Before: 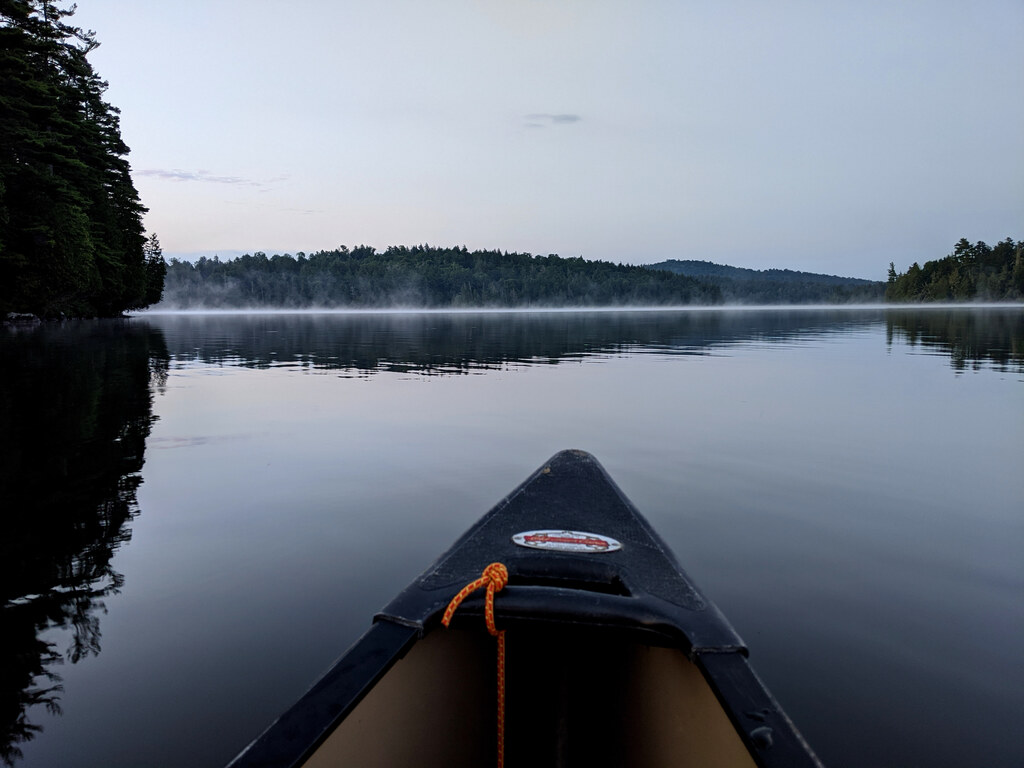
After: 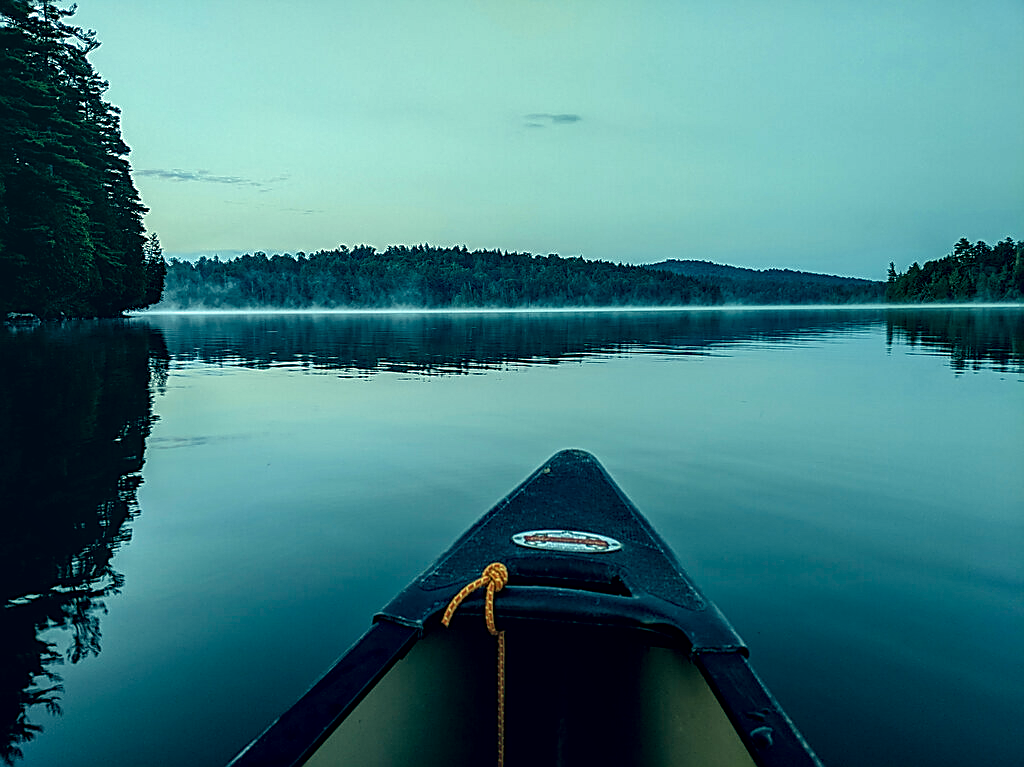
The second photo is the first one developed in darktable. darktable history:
color correction: highlights a* -19.66, highlights b* 9.8, shadows a* -19.78, shadows b* -11.52
local contrast: detail 150%
velvia: strength 9.51%
sharpen: amount 0.912
crop: bottom 0.06%
shadows and highlights: shadows 25.89, highlights -24.94
